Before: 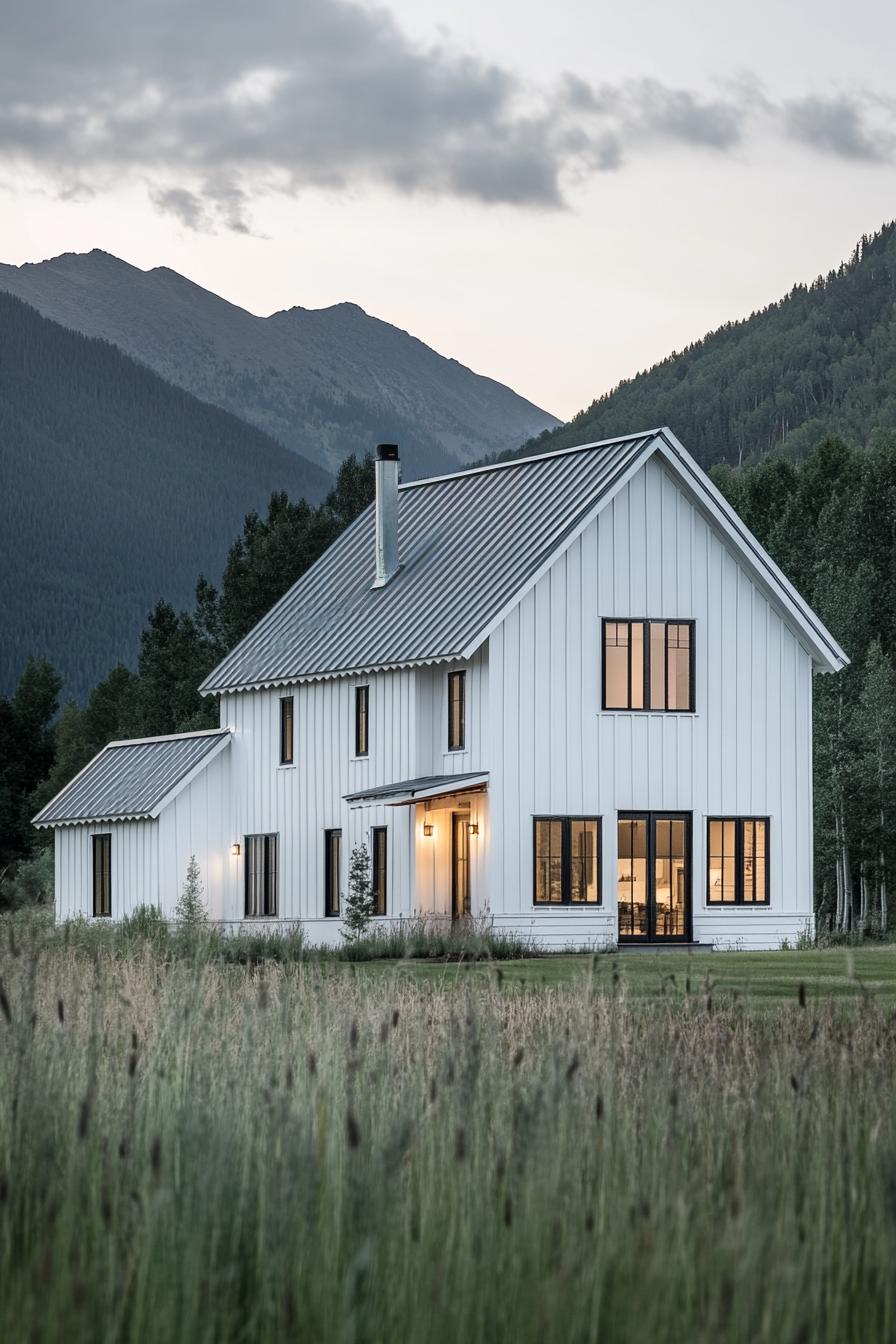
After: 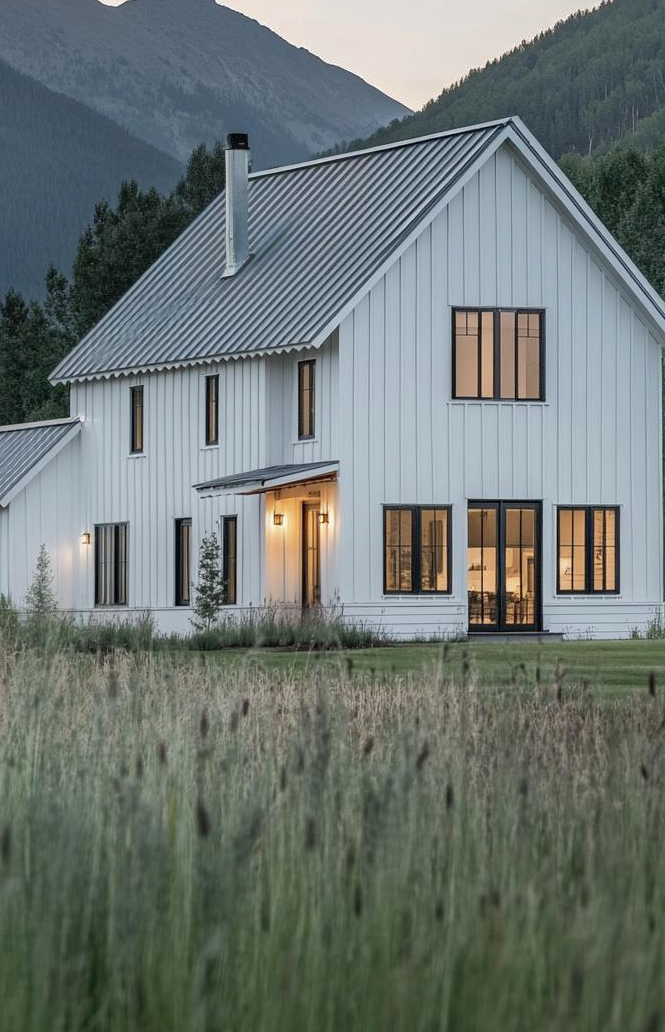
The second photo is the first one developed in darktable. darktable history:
crop: left 16.831%, top 23.166%, right 8.914%
shadows and highlights: highlights -59.8
